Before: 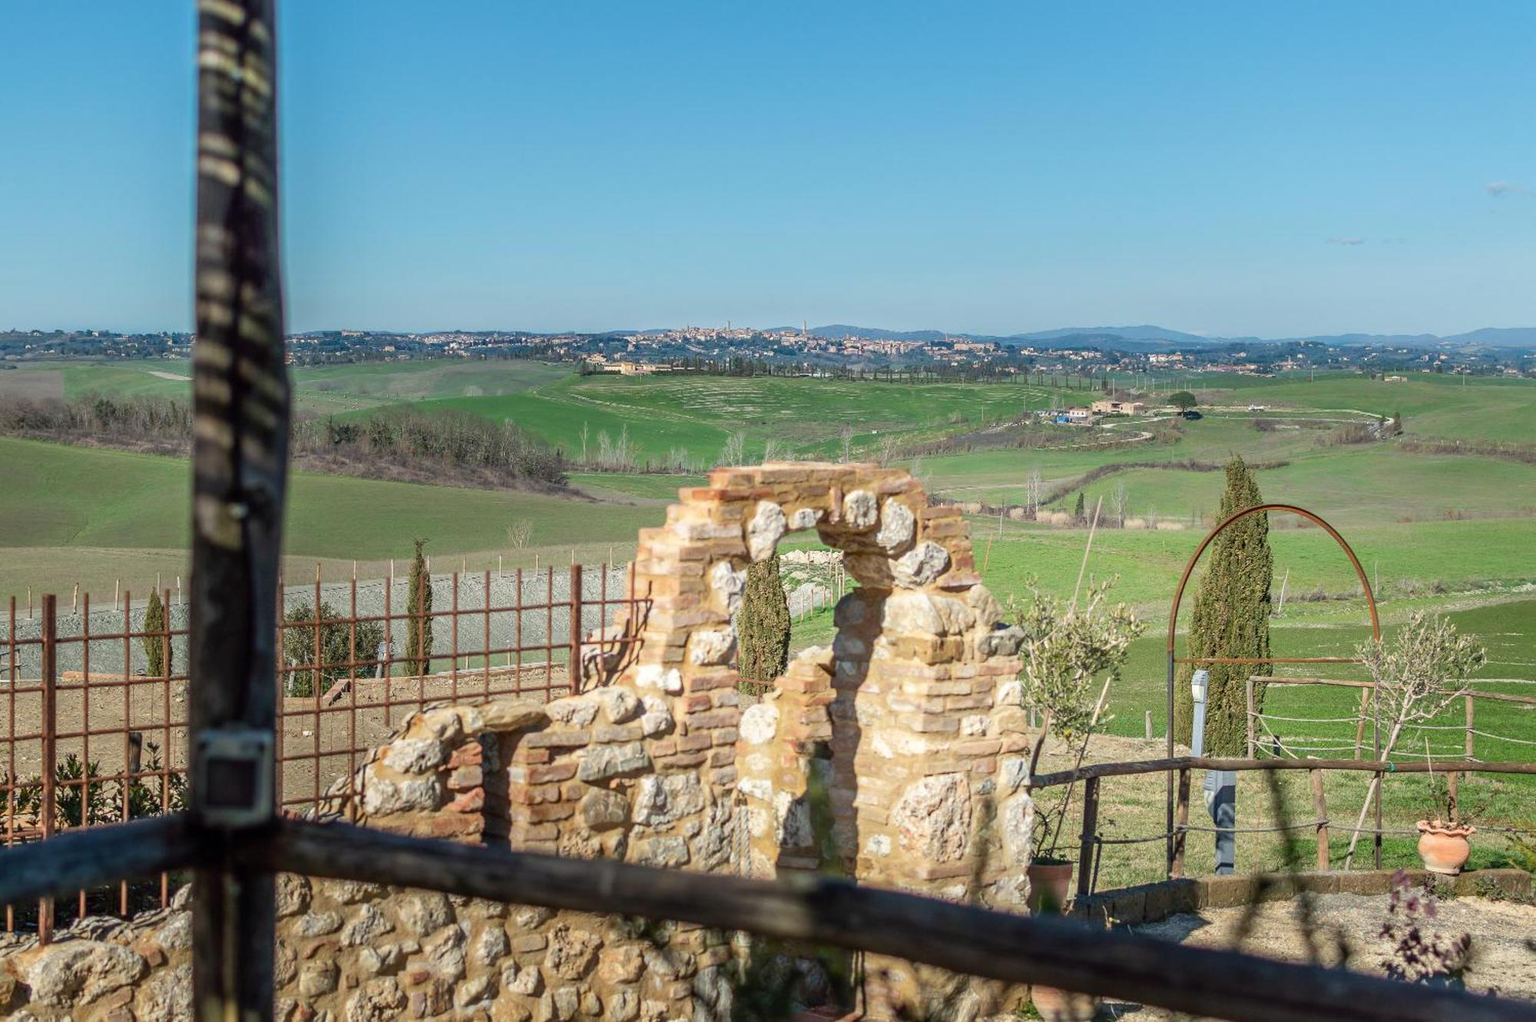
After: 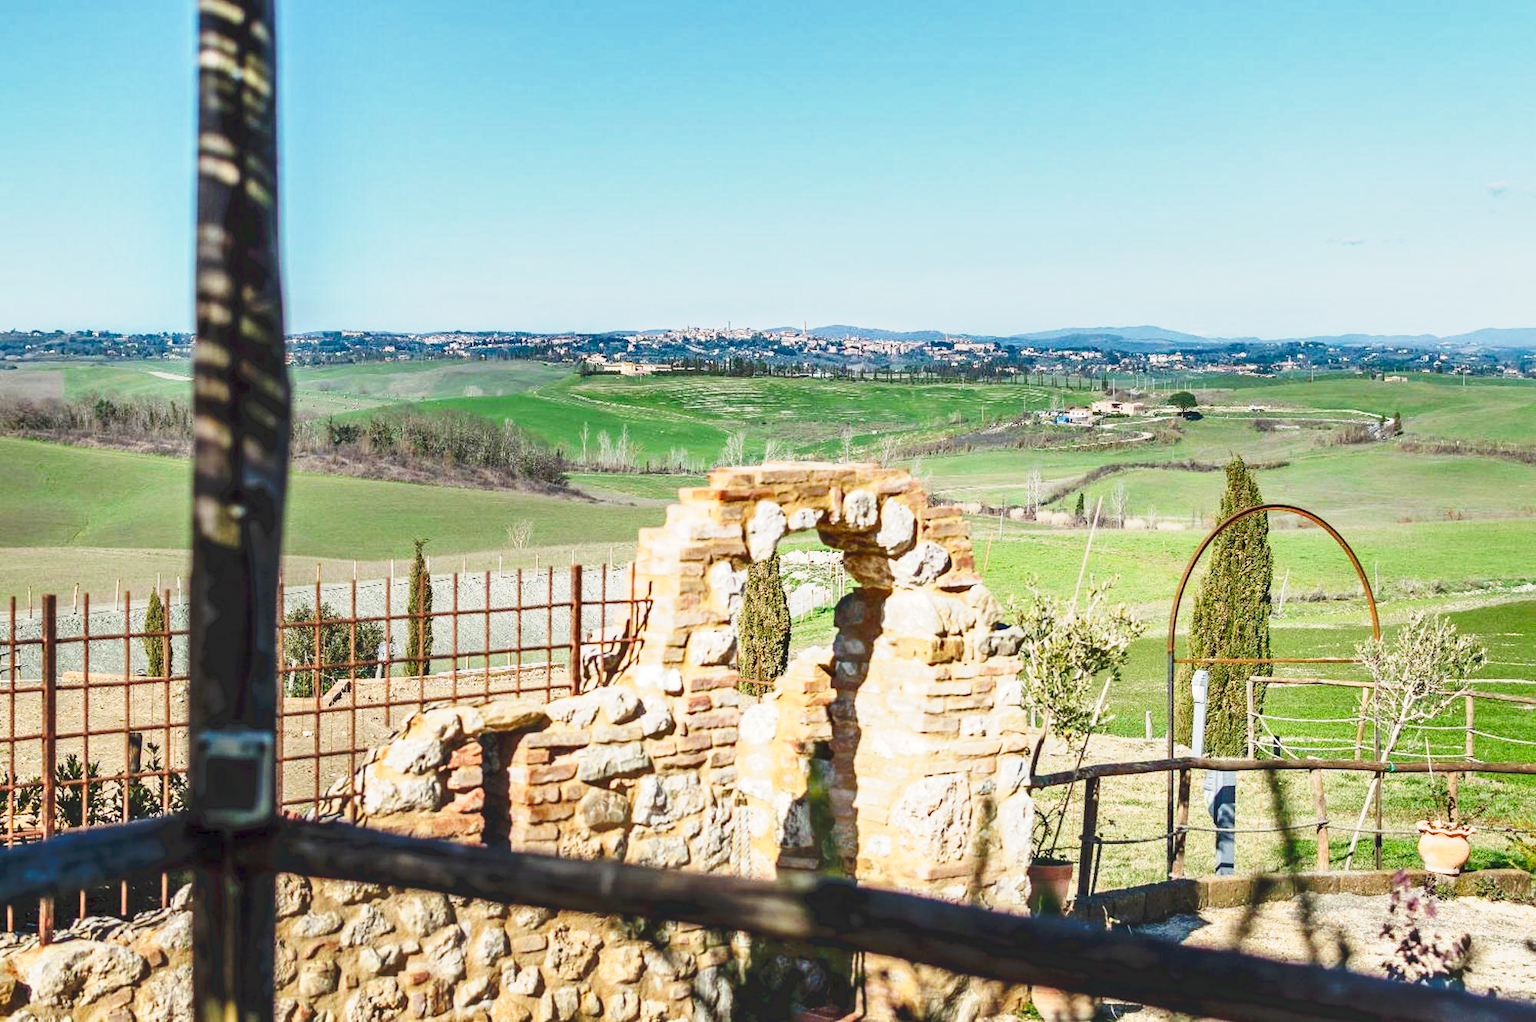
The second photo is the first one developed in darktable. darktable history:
tone curve: curves: ch0 [(0, 0) (0.003, 0.037) (0.011, 0.061) (0.025, 0.104) (0.044, 0.145) (0.069, 0.145) (0.1, 0.127) (0.136, 0.175) (0.177, 0.207) (0.224, 0.252) (0.277, 0.341) (0.335, 0.446) (0.399, 0.554) (0.468, 0.658) (0.543, 0.757) (0.623, 0.843) (0.709, 0.919) (0.801, 0.958) (0.898, 0.975) (1, 1)], preserve colors none
shadows and highlights: white point adjustment 0.05, highlights color adjustment 55.9%, soften with gaussian
